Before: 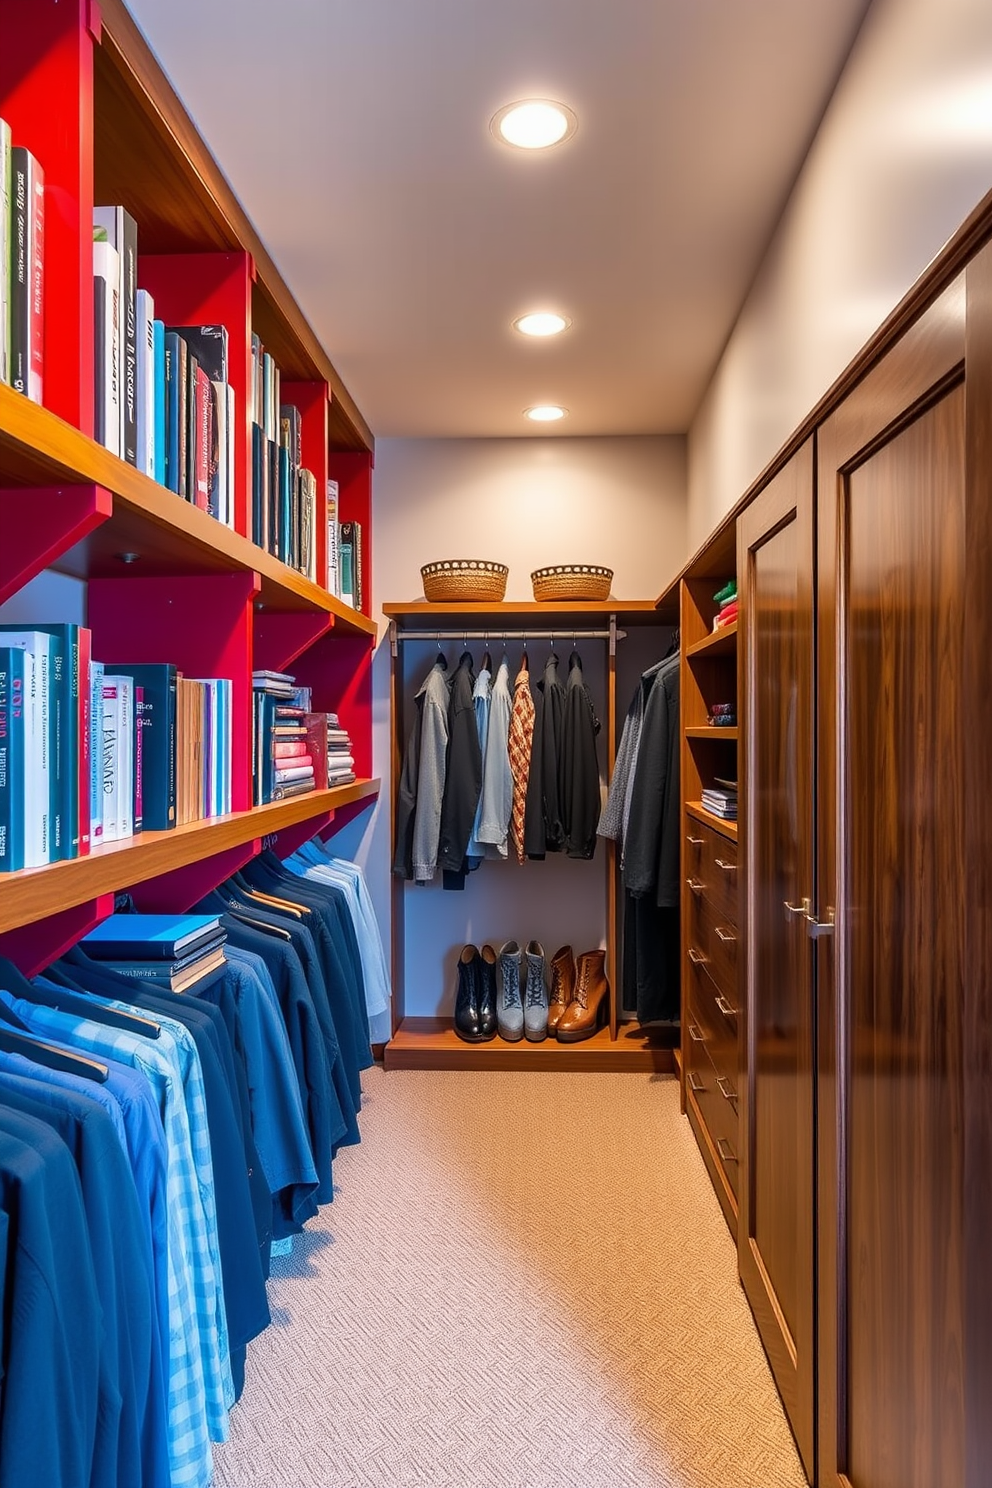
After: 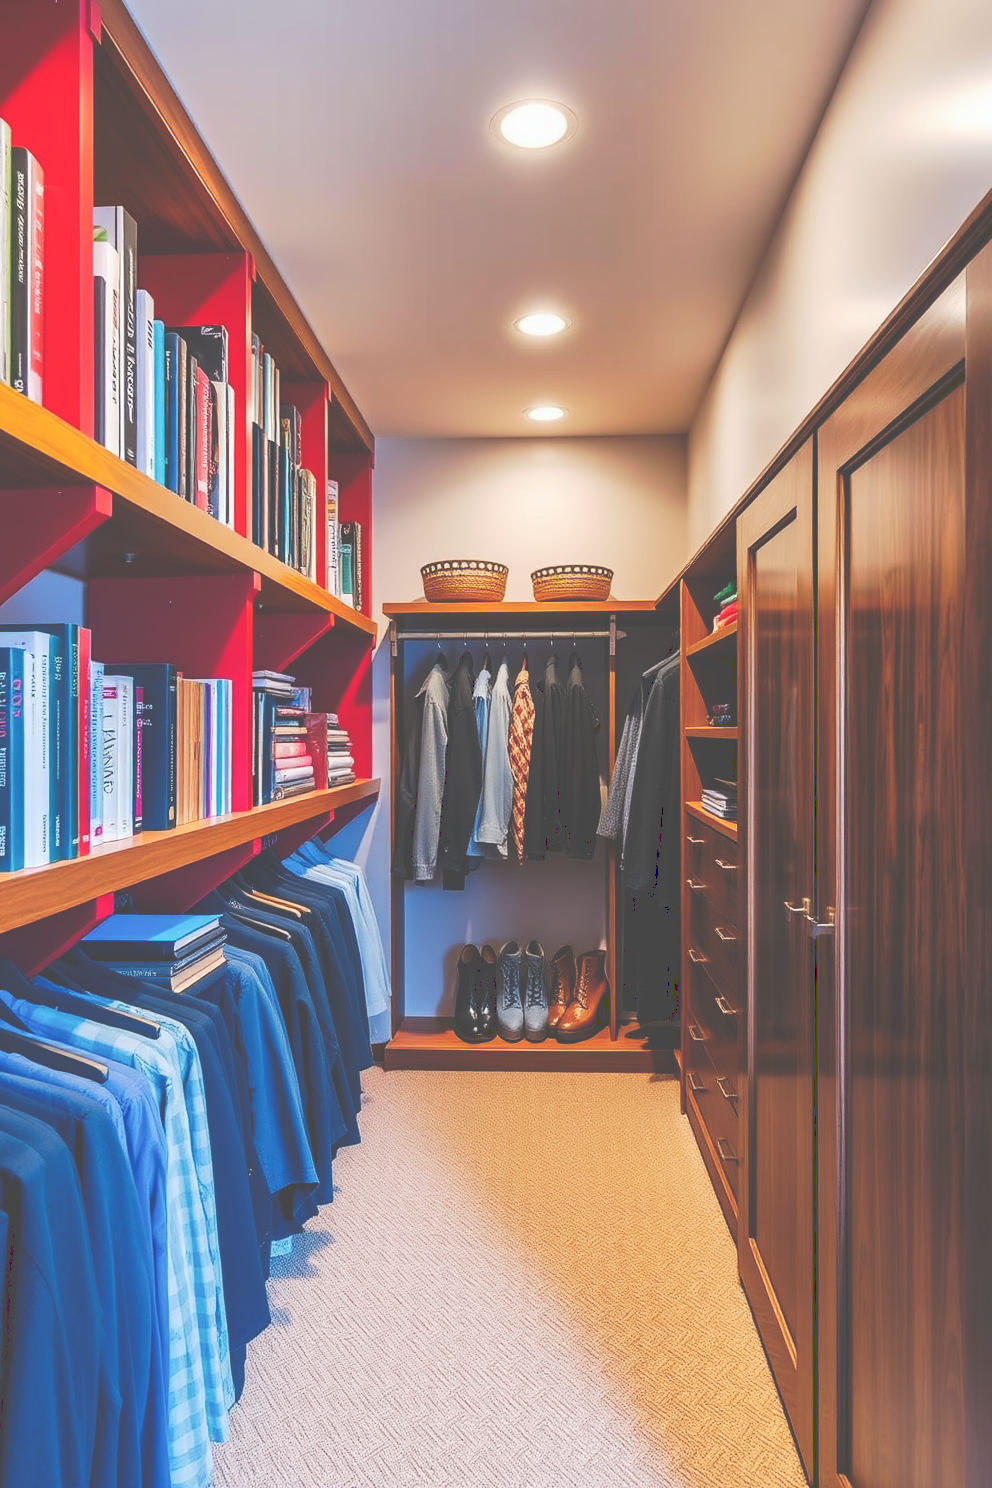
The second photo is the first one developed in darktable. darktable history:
tone curve: curves: ch0 [(0, 0) (0.003, 0.299) (0.011, 0.299) (0.025, 0.299) (0.044, 0.299) (0.069, 0.3) (0.1, 0.306) (0.136, 0.316) (0.177, 0.326) (0.224, 0.338) (0.277, 0.366) (0.335, 0.406) (0.399, 0.462) (0.468, 0.533) (0.543, 0.607) (0.623, 0.7) (0.709, 0.775) (0.801, 0.843) (0.898, 0.903) (1, 1)], preserve colors none
